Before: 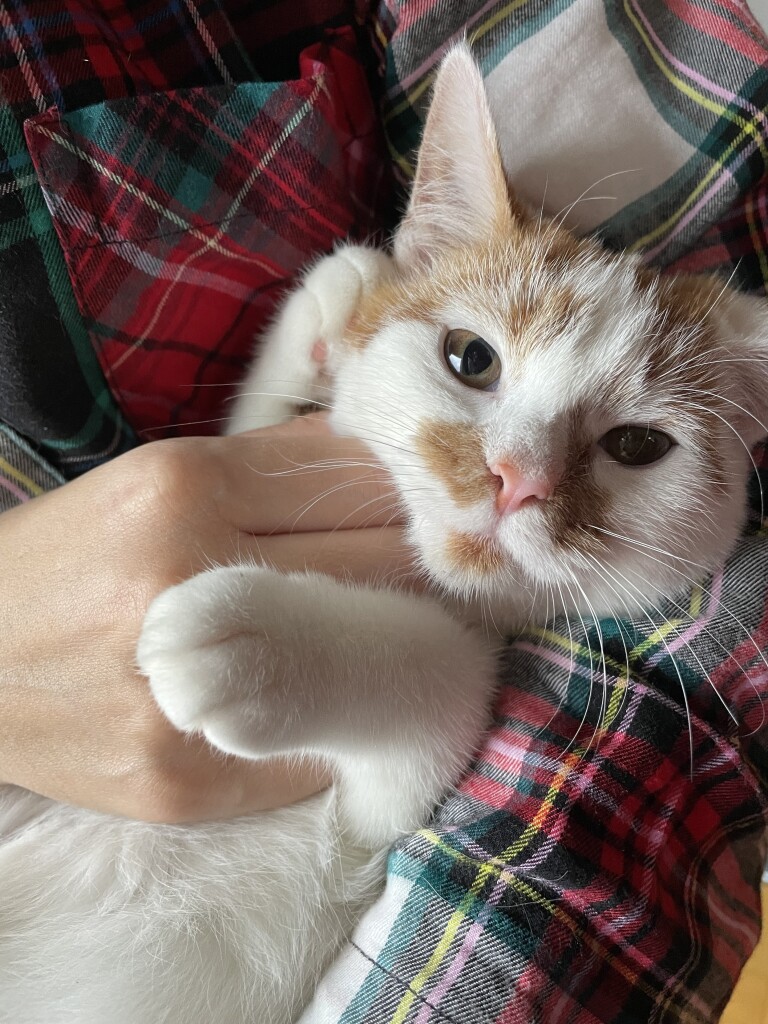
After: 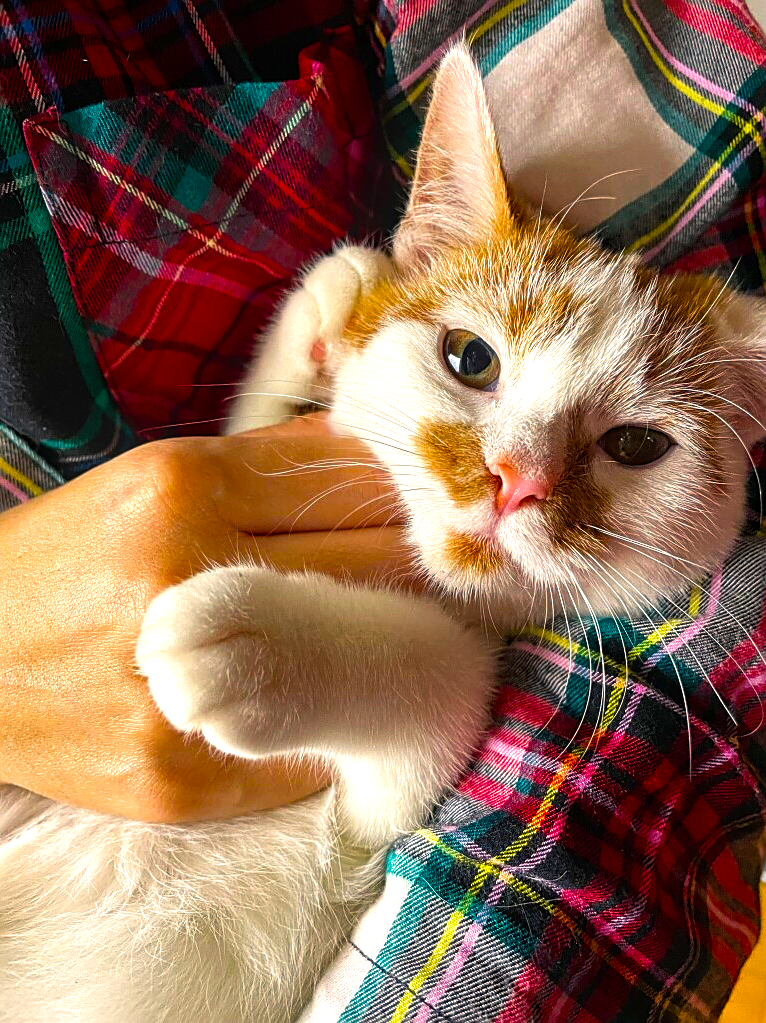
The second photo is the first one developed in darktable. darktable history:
local contrast: on, module defaults
color balance rgb: highlights gain › chroma 3.059%, highlights gain › hue 60.05°, perceptual saturation grading › global saturation 39.643%, perceptual brilliance grading › global brilliance 15.833%, perceptual brilliance grading › shadows -34.895%, global vibrance 20%
crop: left 0.143%
sharpen: on, module defaults
velvia: strength 32.51%, mid-tones bias 0.203
